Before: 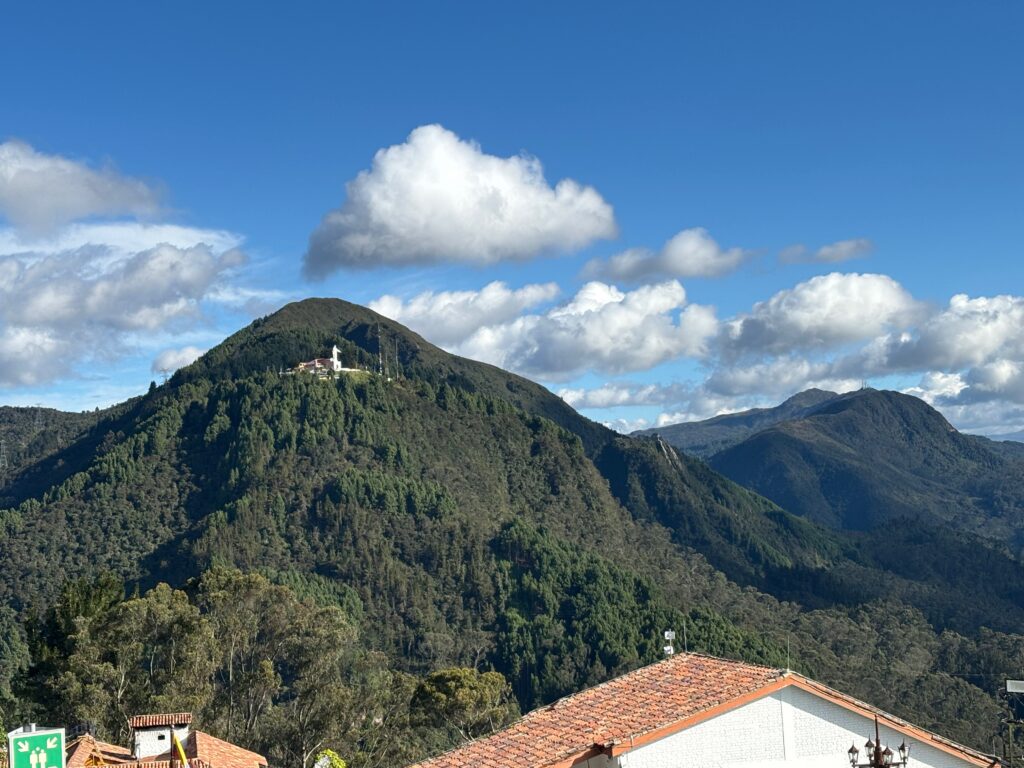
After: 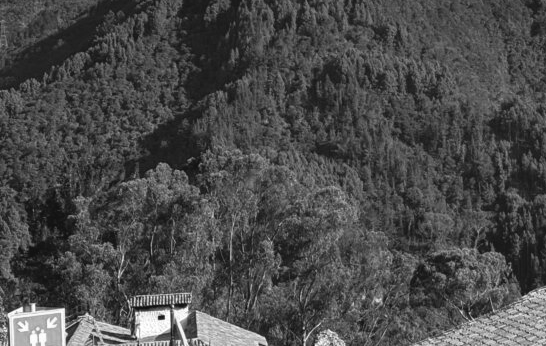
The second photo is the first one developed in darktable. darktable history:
tone curve: curves: ch0 [(0, 0.046) (0.04, 0.074) (0.883, 0.858) (1, 1)]; ch1 [(0, 0) (0.146, 0.159) (0.338, 0.365) (0.417, 0.455) (0.489, 0.486) (0.504, 0.502) (0.529, 0.537) (0.563, 0.567) (1, 1)]; ch2 [(0, 0) (0.307, 0.298) (0.388, 0.375) (0.443, 0.456) (0.485, 0.492) (0.544, 0.525) (1, 1)], color space Lab, independent channels, preserve colors none
color zones: curves: ch1 [(0, -0.014) (0.143, -0.013) (0.286, -0.013) (0.429, -0.016) (0.571, -0.019) (0.714, -0.015) (0.857, 0.002) (1, -0.014)]
crop and rotate: top 54.778%, right 46.61%, bottom 0.159%
